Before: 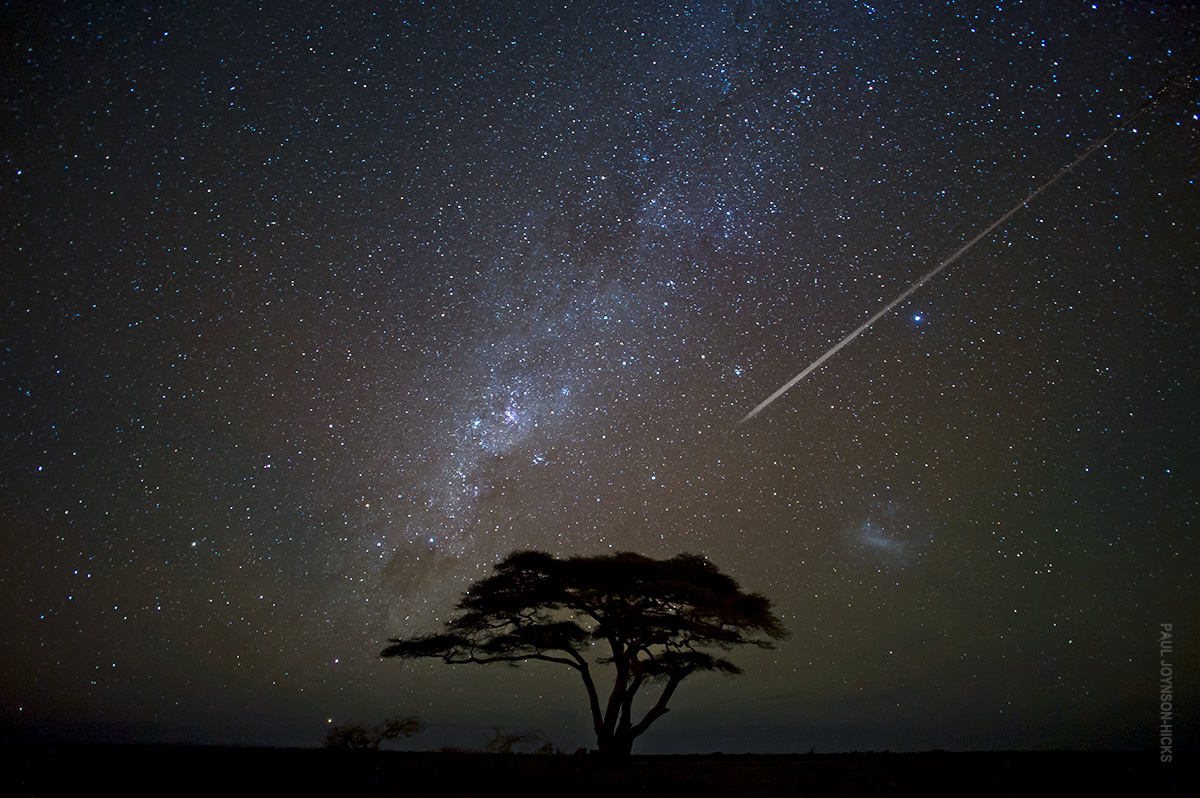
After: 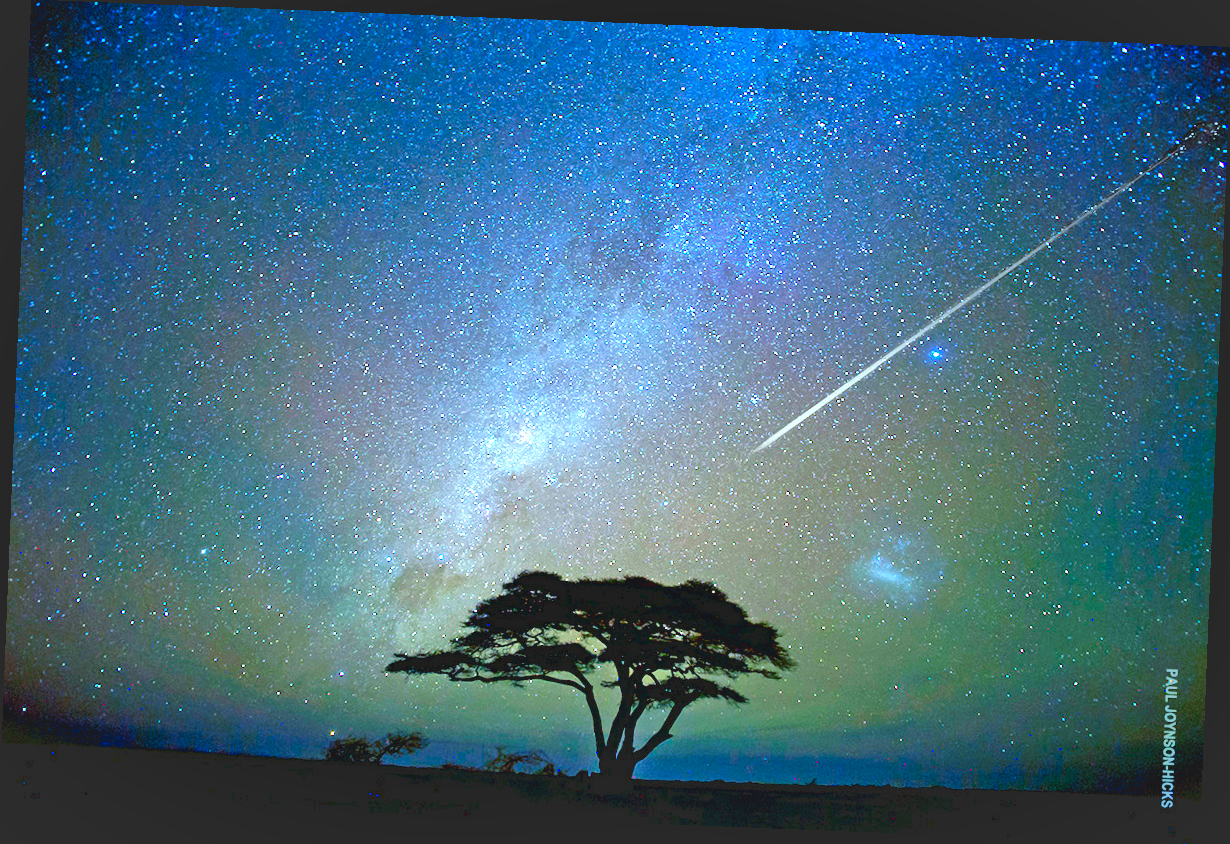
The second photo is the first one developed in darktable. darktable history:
color balance rgb: shadows lift › chroma 7.23%, shadows lift › hue 246.48°, highlights gain › chroma 5.38%, highlights gain › hue 196.93°, white fulcrum 1 EV
rotate and perspective: rotation 2.27°, automatic cropping off
base curve: curves: ch0 [(0, 0.003) (0.001, 0.002) (0.006, 0.004) (0.02, 0.022) (0.048, 0.086) (0.094, 0.234) (0.162, 0.431) (0.258, 0.629) (0.385, 0.8) (0.548, 0.918) (0.751, 0.988) (1, 1)], preserve colors none
levels: levels [0.008, 0.318, 0.836]
shadows and highlights: soften with gaussian
